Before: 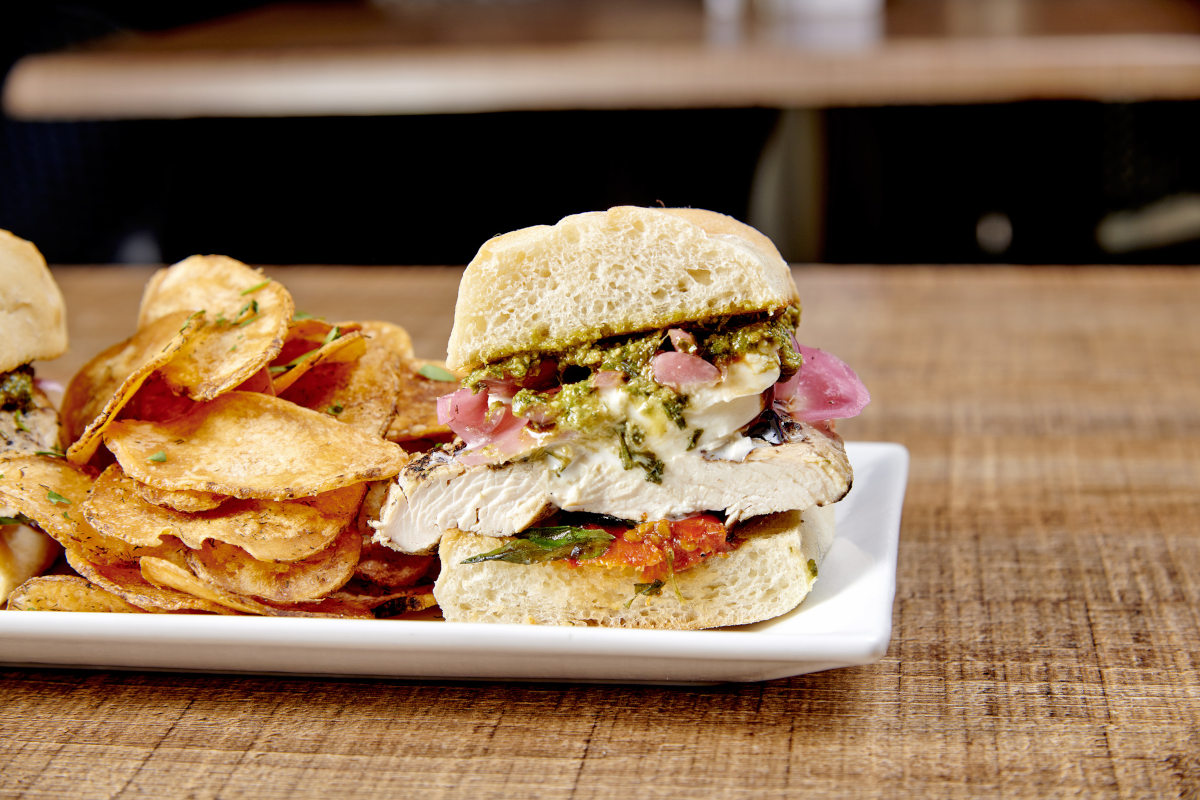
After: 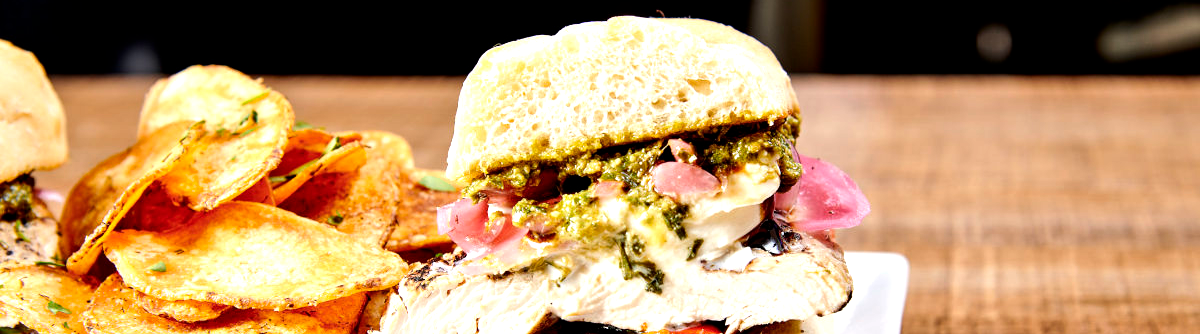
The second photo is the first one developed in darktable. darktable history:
tone equalizer: -8 EV -0.75 EV, -7 EV -0.7 EV, -6 EV -0.6 EV, -5 EV -0.4 EV, -3 EV 0.4 EV, -2 EV 0.6 EV, -1 EV 0.7 EV, +0 EV 0.75 EV, edges refinement/feathering 500, mask exposure compensation -1.57 EV, preserve details no
crop and rotate: top 23.84%, bottom 34.294%
